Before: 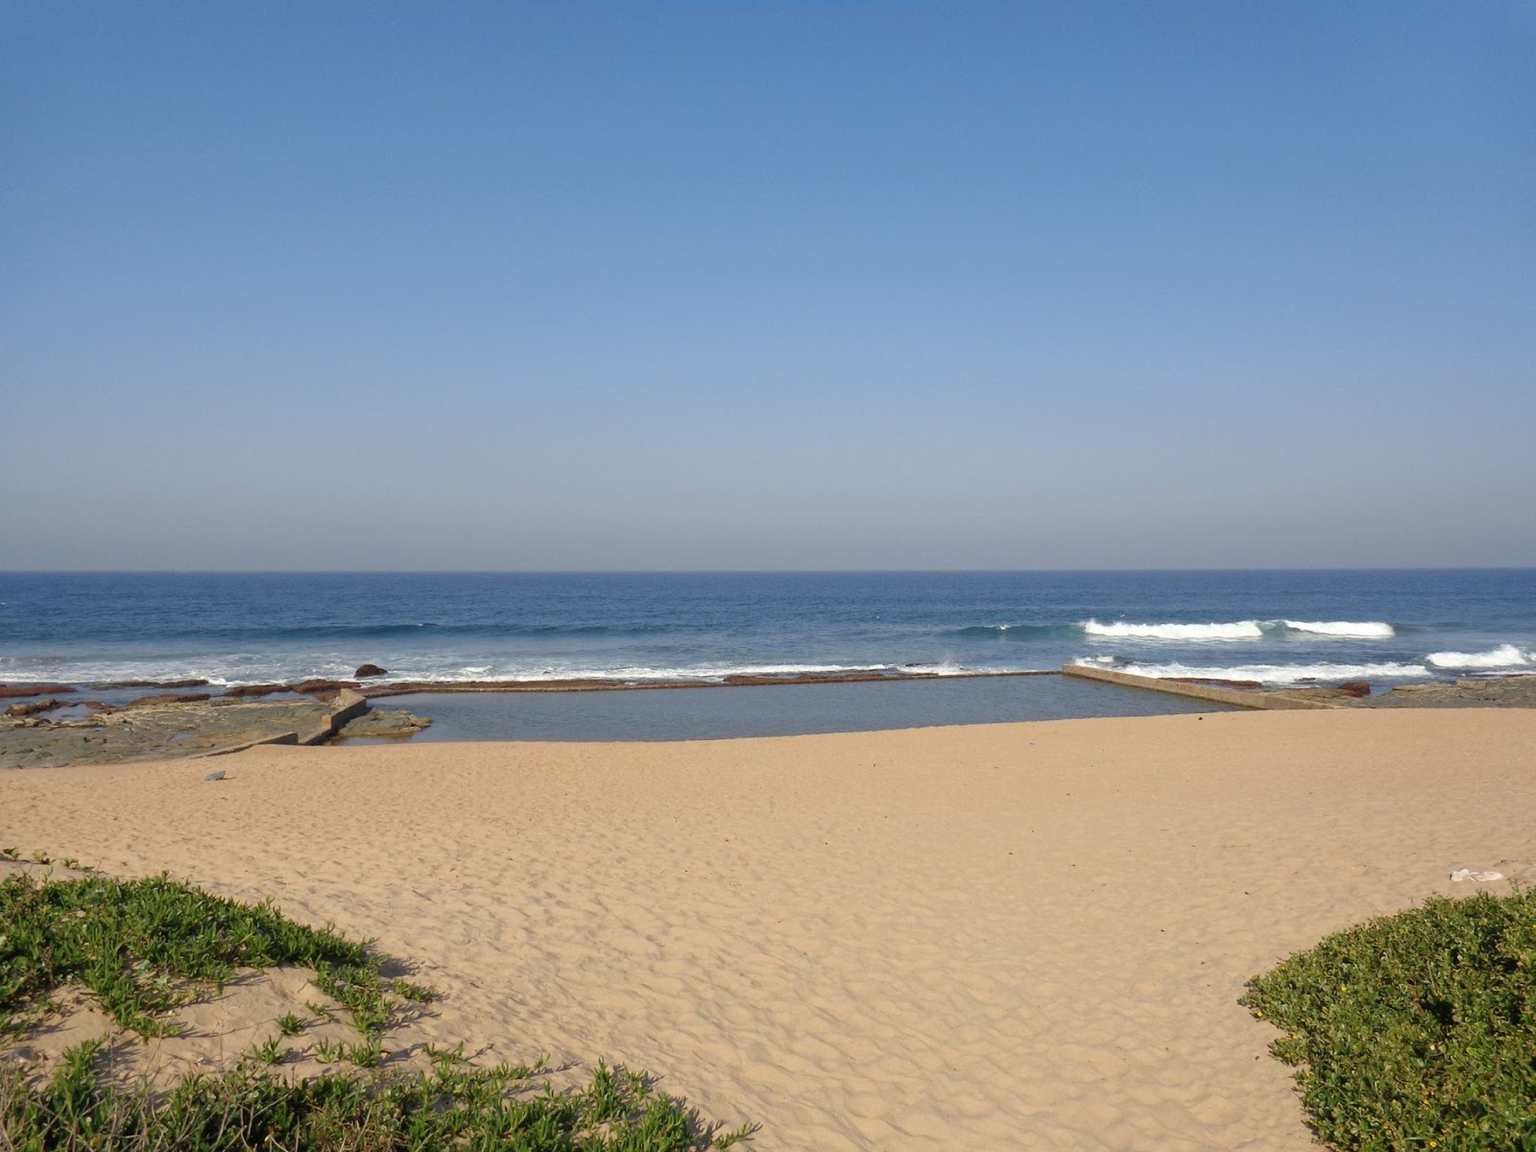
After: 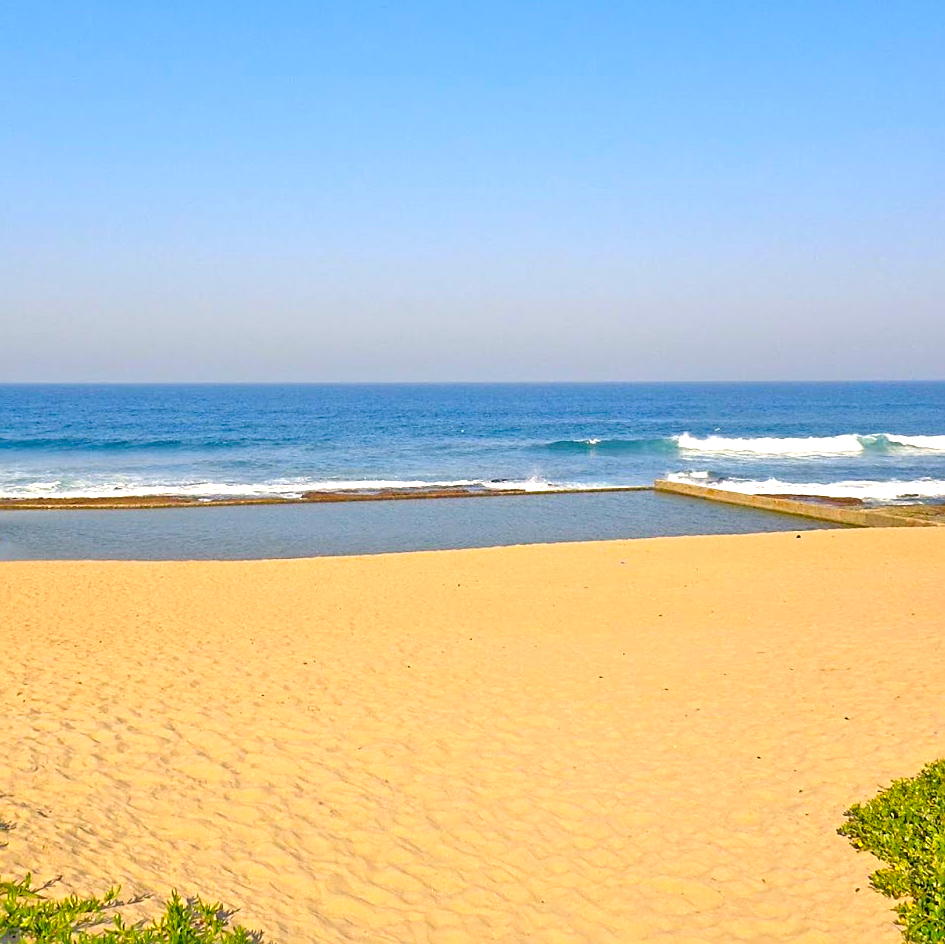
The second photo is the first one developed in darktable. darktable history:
sharpen: on, module defaults
color correction: highlights a* 4.02, highlights b* 4.98, shadows a* -7.55, shadows b* 4.98
contrast equalizer: y [[0.535, 0.543, 0.548, 0.548, 0.542, 0.532], [0.5 ×6], [0.5 ×6], [0 ×6], [0 ×6]]
color balance rgb: linear chroma grading › global chroma 15%, perceptual saturation grading › global saturation 30%
contrast brightness saturation: contrast 0.03, brightness 0.06, saturation 0.13
tone equalizer: -7 EV 0.15 EV, -6 EV 0.6 EV, -5 EV 1.15 EV, -4 EV 1.33 EV, -3 EV 1.15 EV, -2 EV 0.6 EV, -1 EV 0.15 EV, mask exposure compensation -0.5 EV
crop and rotate: left 28.256%, top 17.734%, right 12.656%, bottom 3.573%
exposure: black level correction 0, exposure 0.5 EV, compensate exposure bias true, compensate highlight preservation false
